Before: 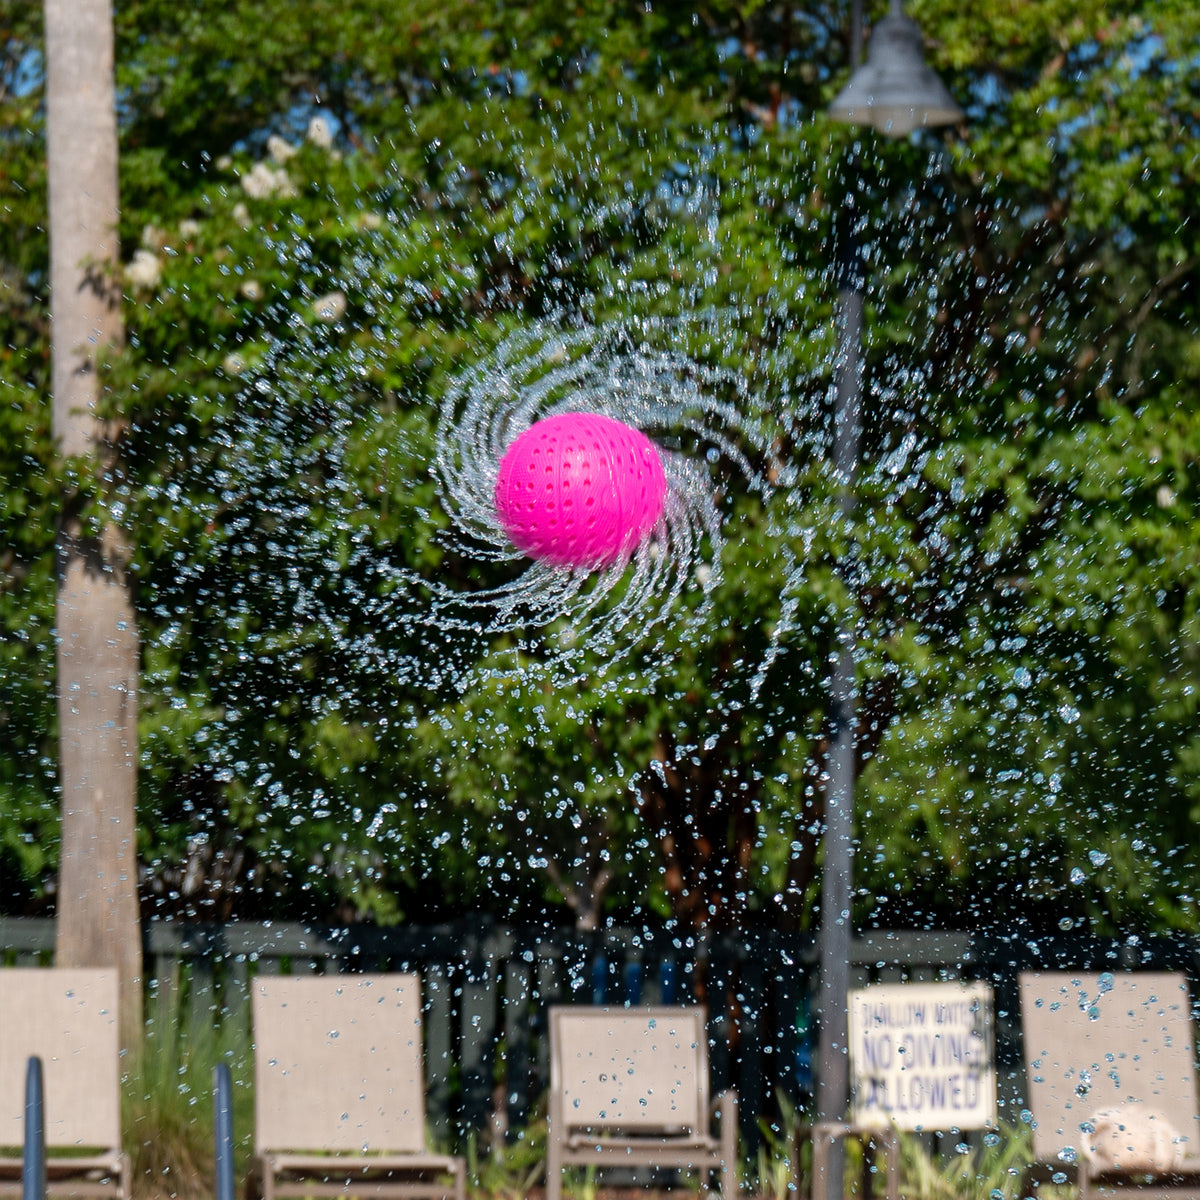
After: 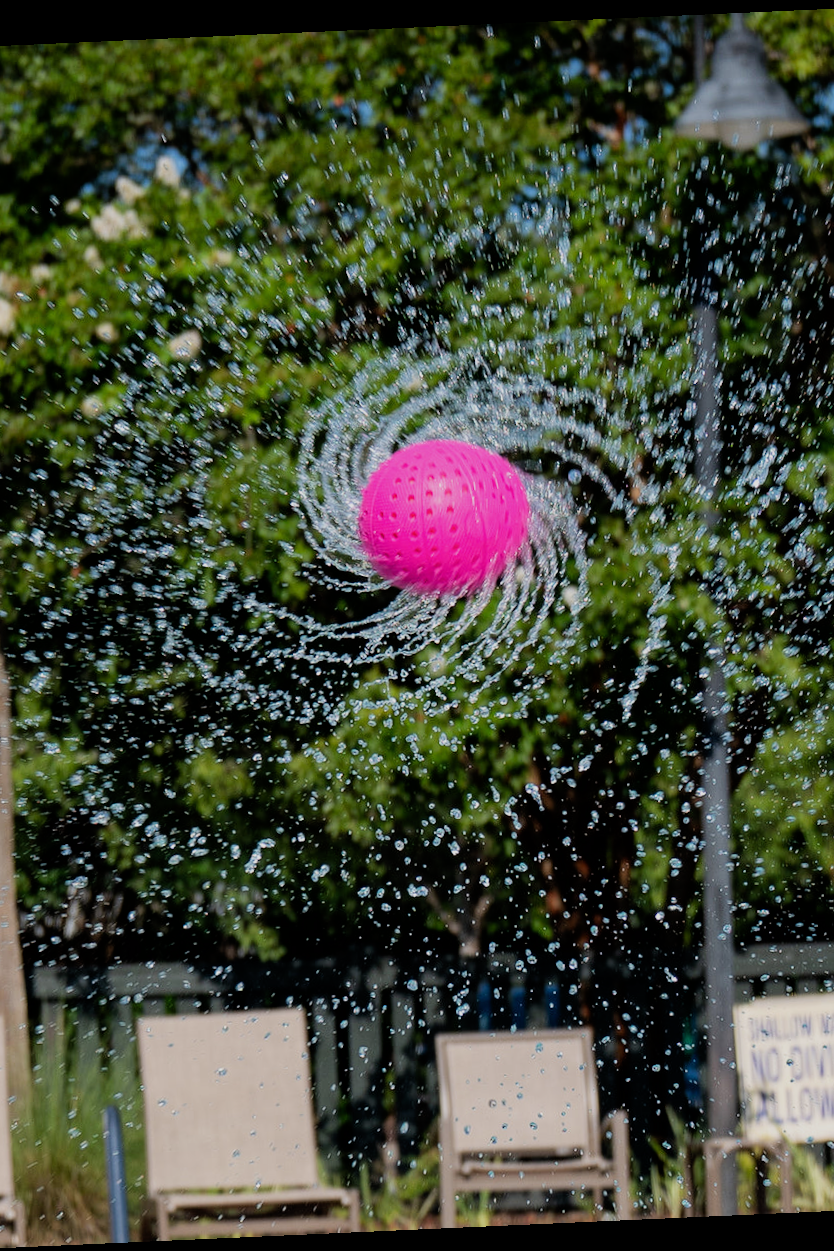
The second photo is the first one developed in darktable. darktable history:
rotate and perspective: rotation -2.56°, automatic cropping off
crop and rotate: left 12.648%, right 20.685%
filmic rgb: white relative exposure 3.8 EV, hardness 4.35
